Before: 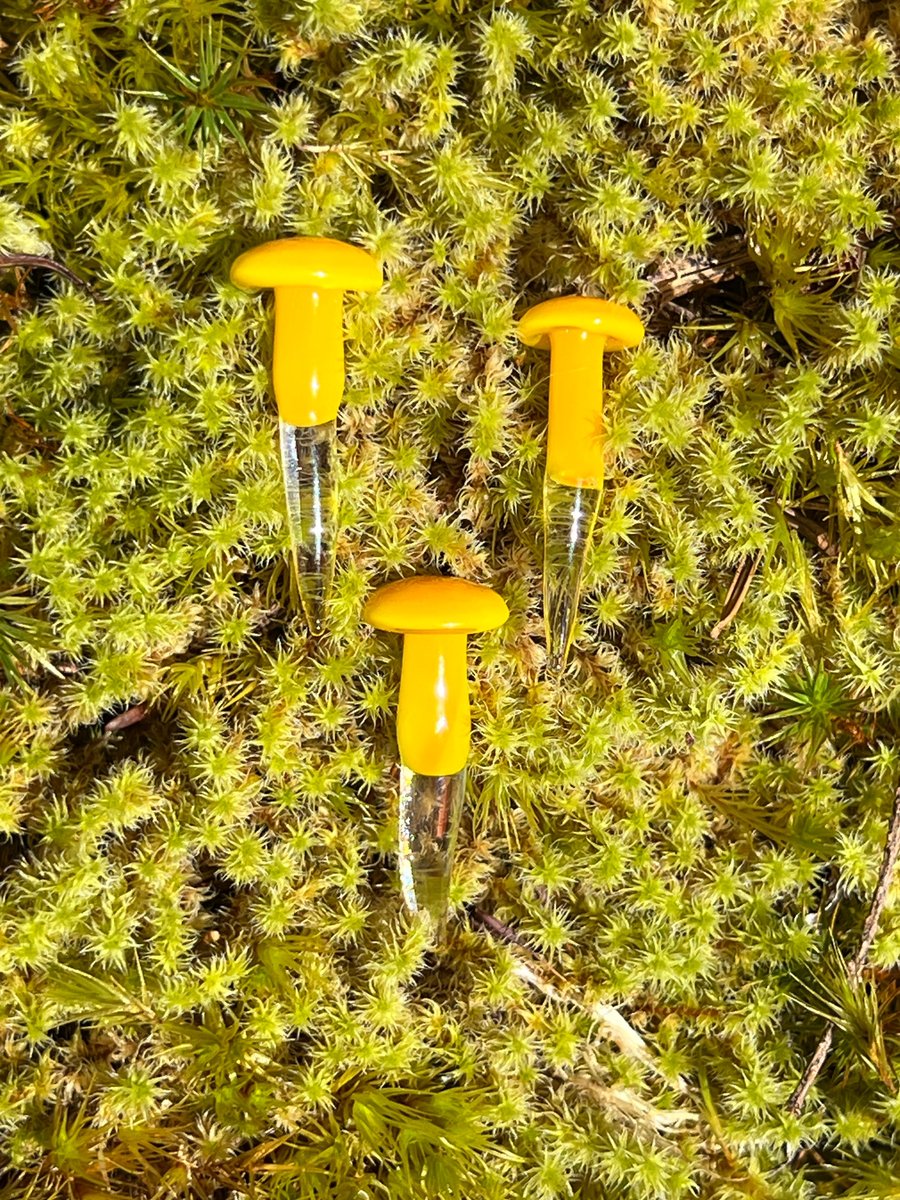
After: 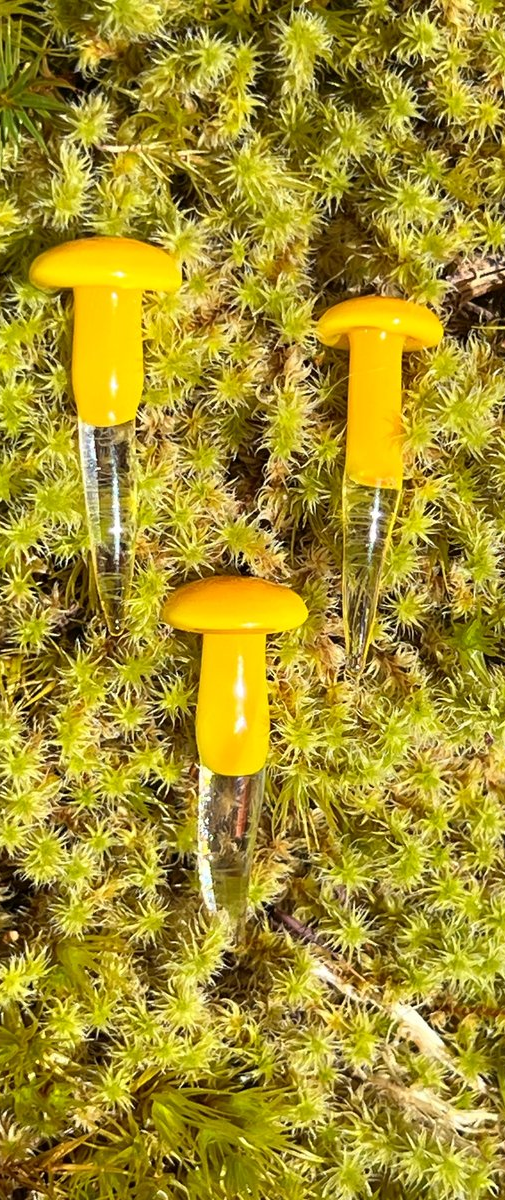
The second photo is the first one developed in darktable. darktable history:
crop and rotate: left 22.438%, right 21.426%
